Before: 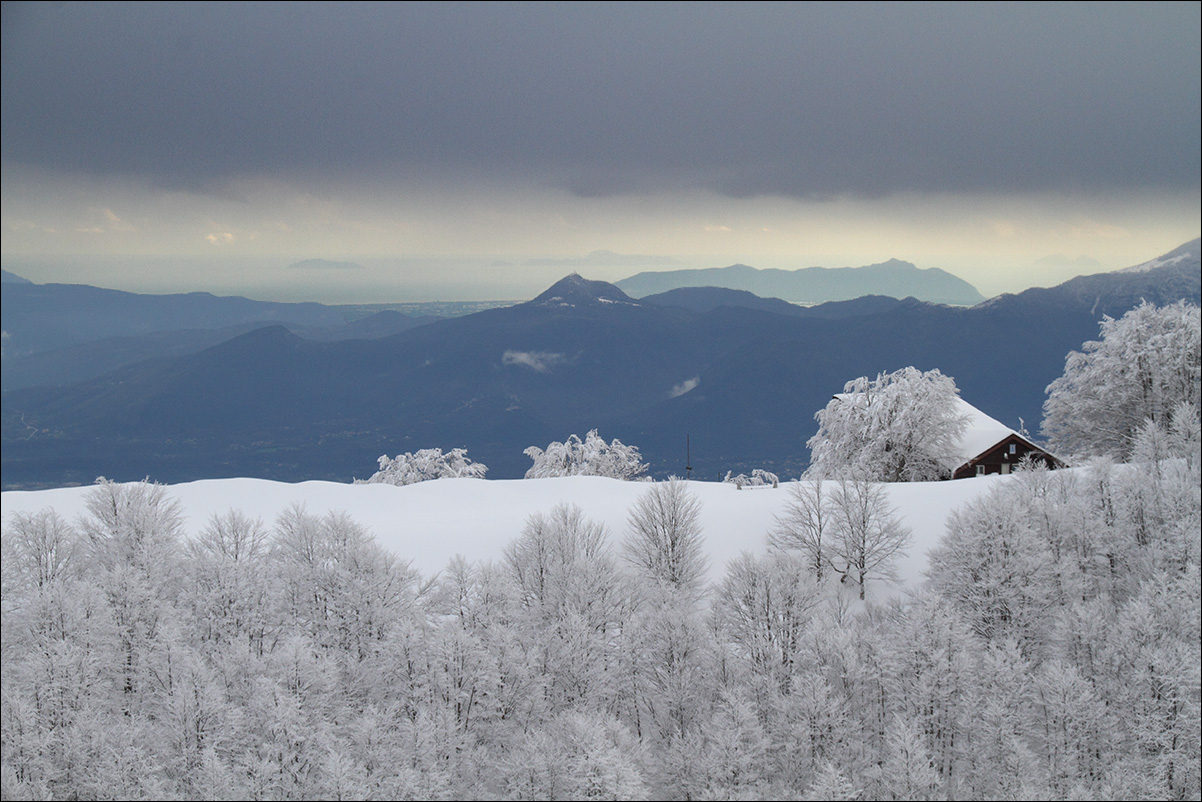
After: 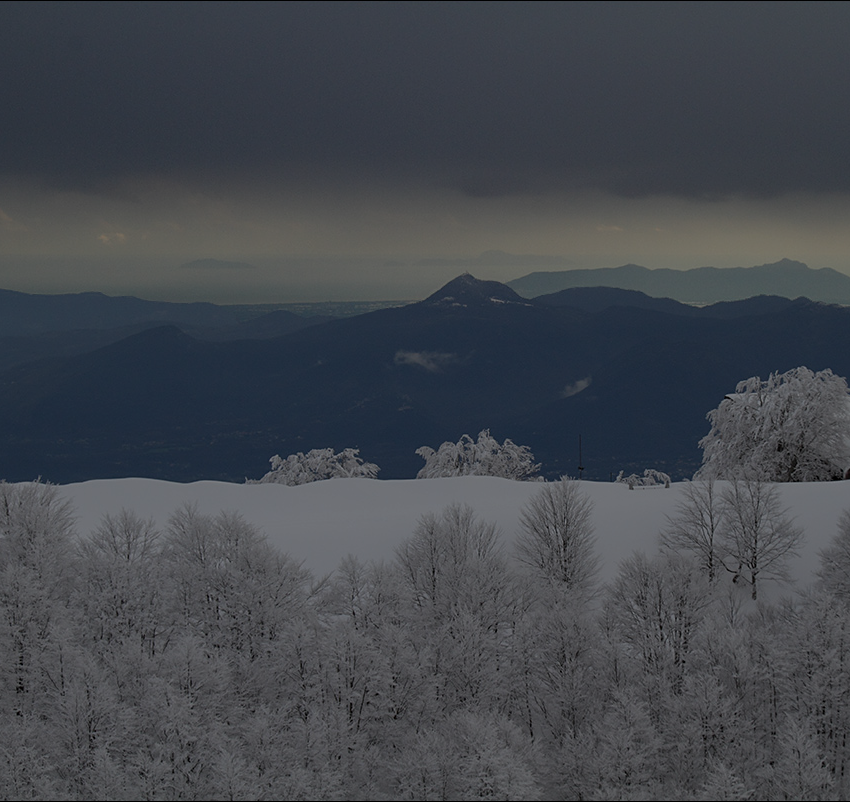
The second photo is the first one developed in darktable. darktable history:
sharpen: amount 0.215
crop and rotate: left 9.021%, right 20.226%
exposure: exposure -2.057 EV, compensate highlight preservation false
